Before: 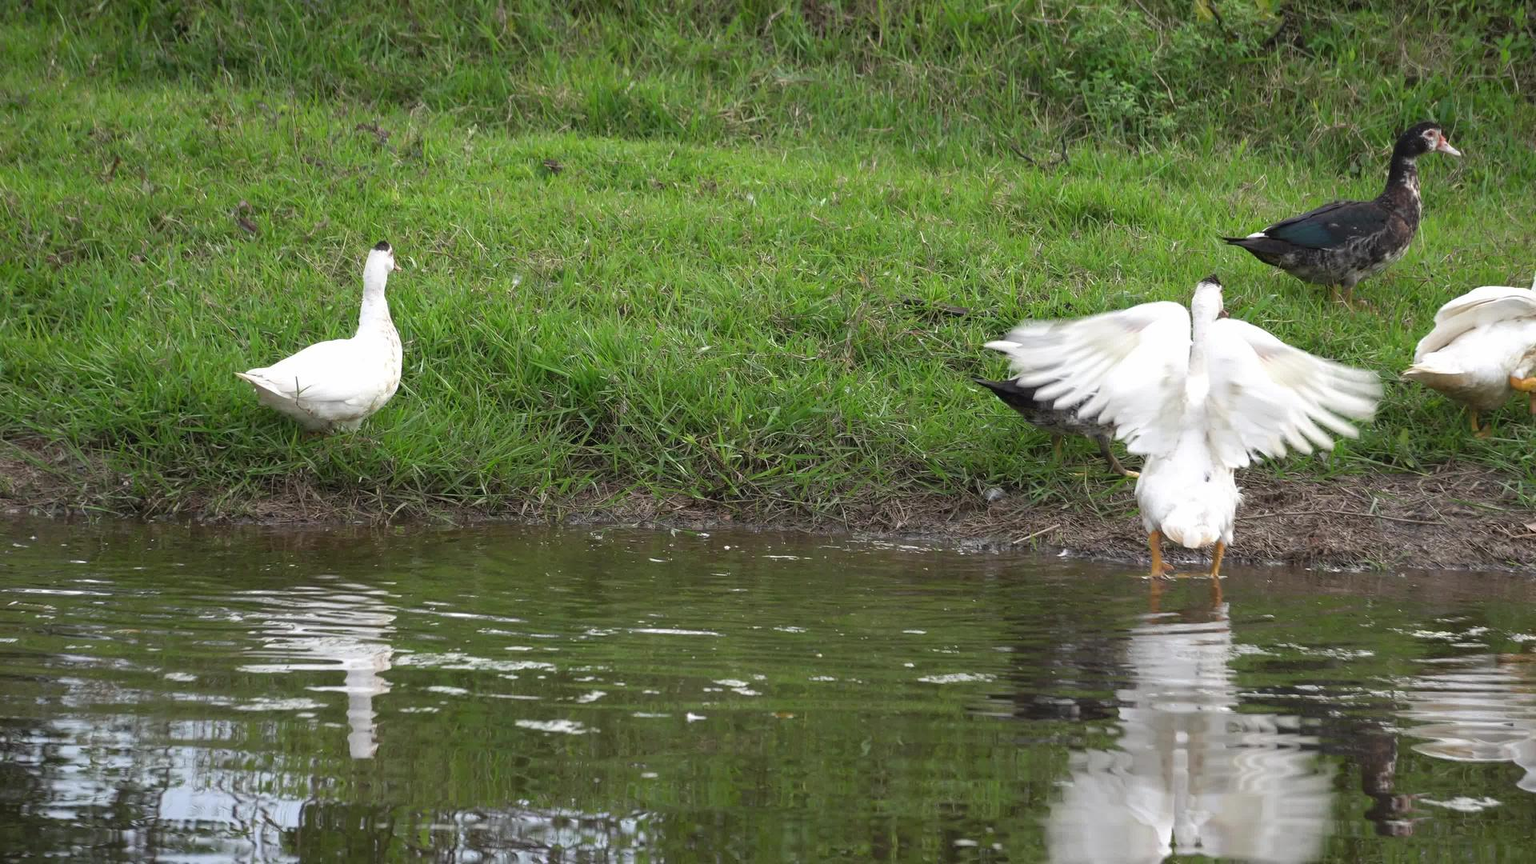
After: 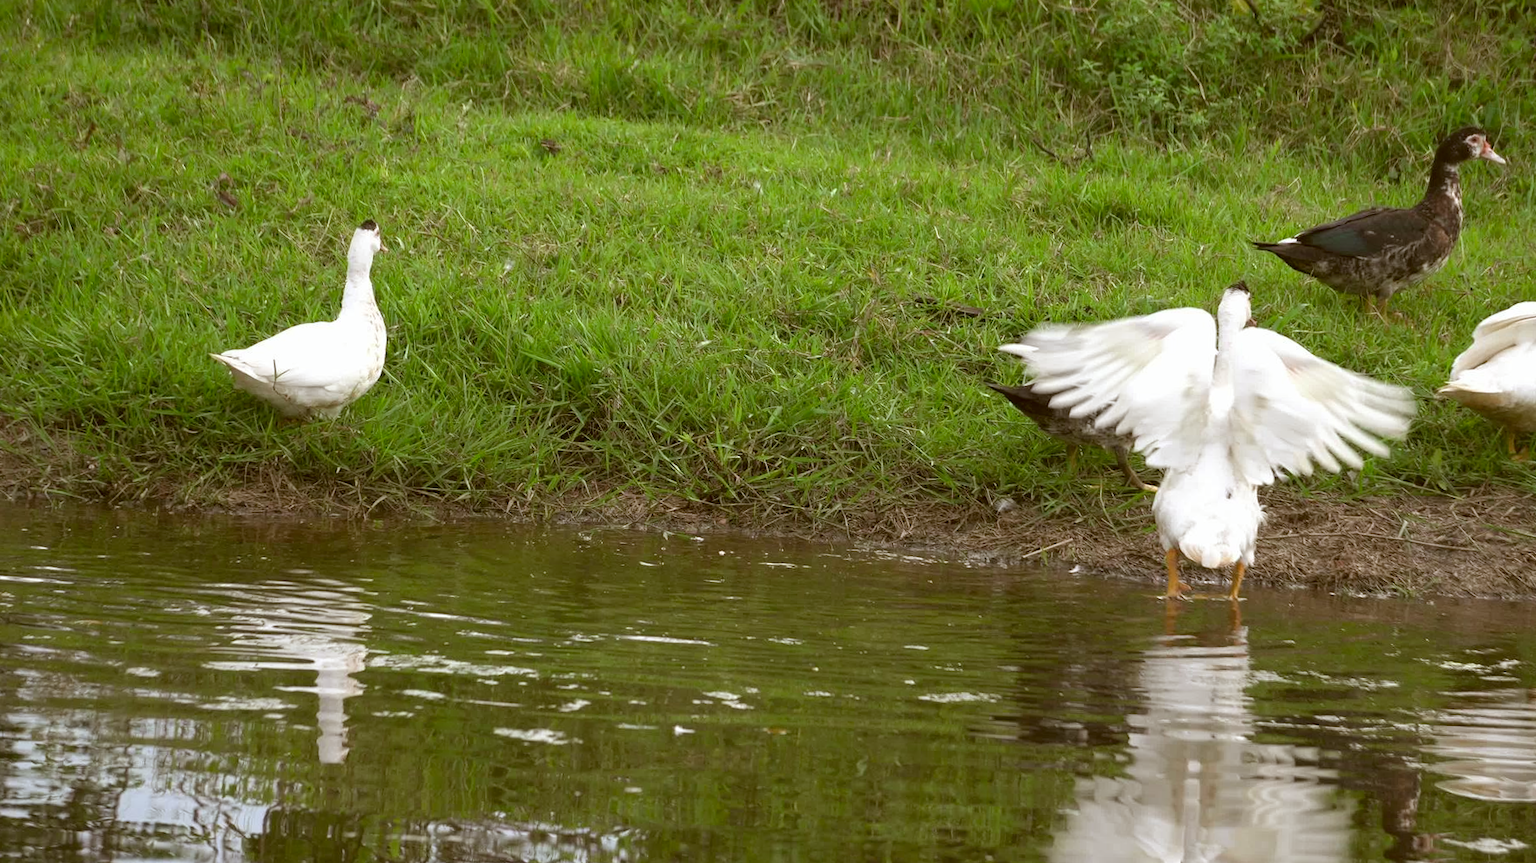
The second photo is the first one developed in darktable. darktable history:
crop and rotate: angle -1.69°
color correction: highlights a* -0.482, highlights b* 0.161, shadows a* 4.66, shadows b* 20.72
